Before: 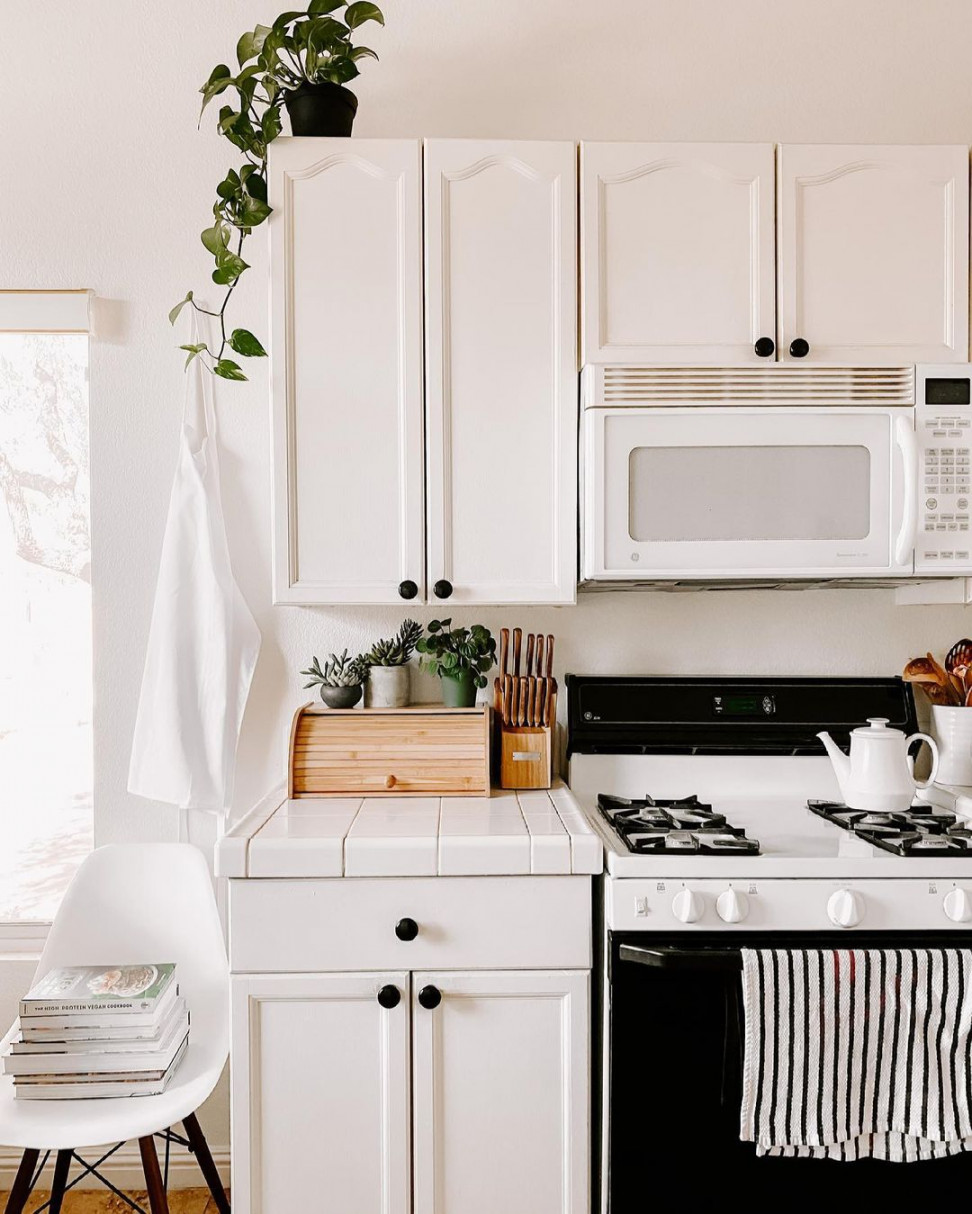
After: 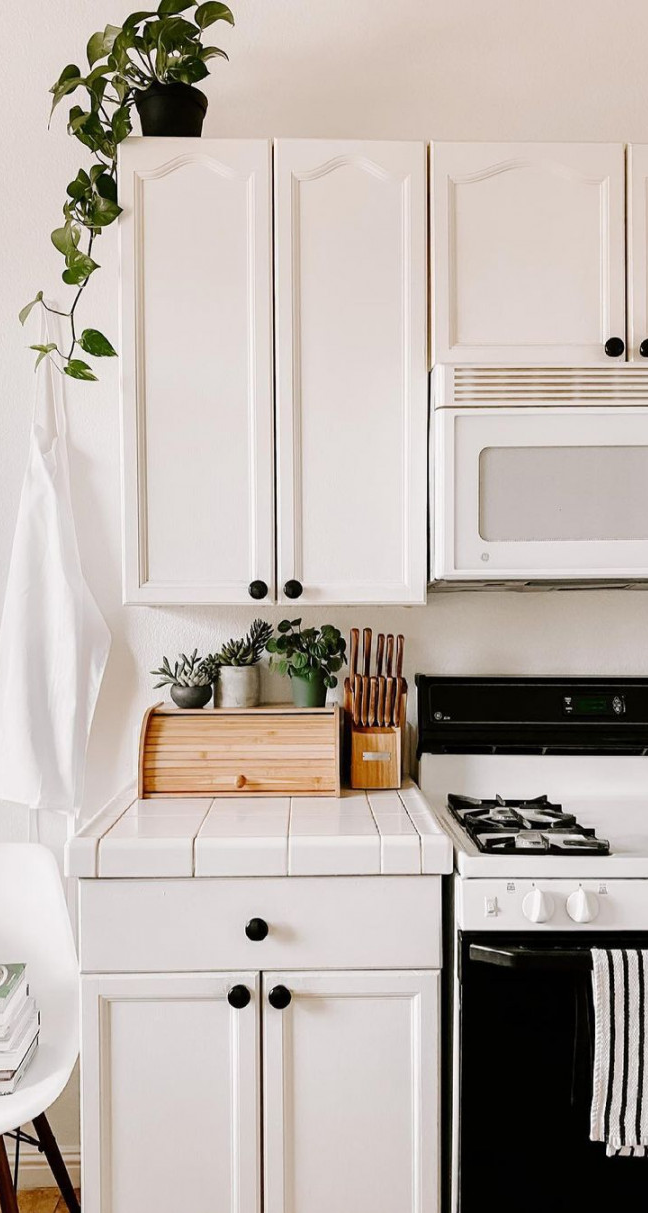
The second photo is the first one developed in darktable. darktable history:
crop and rotate: left 15.503%, right 17.776%
